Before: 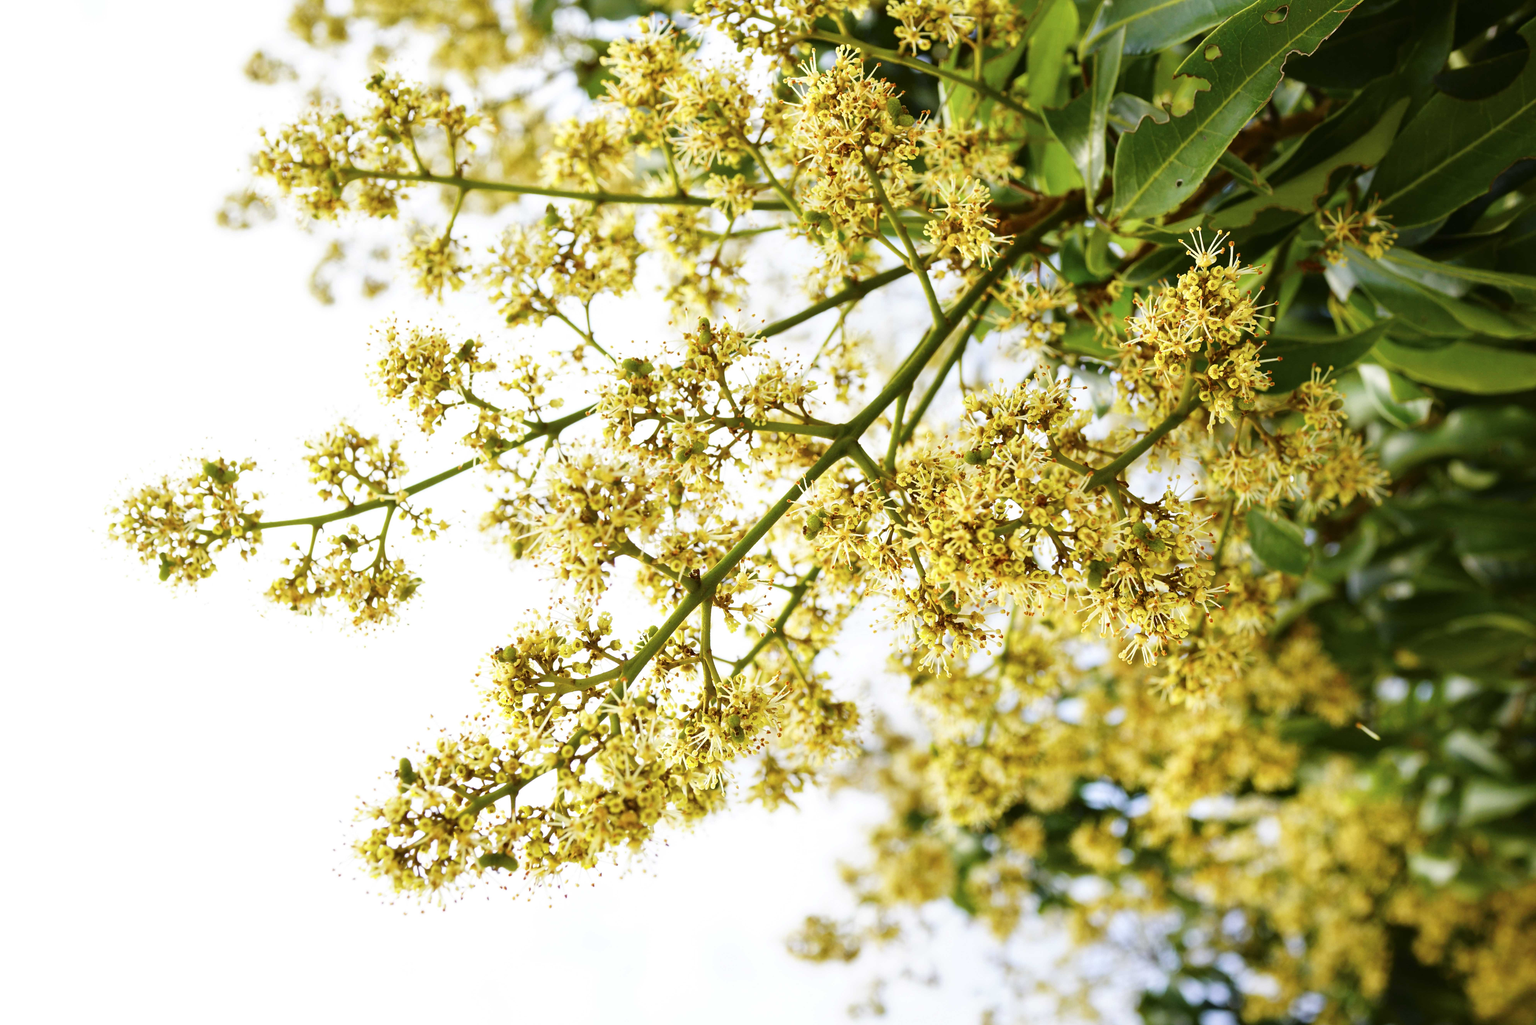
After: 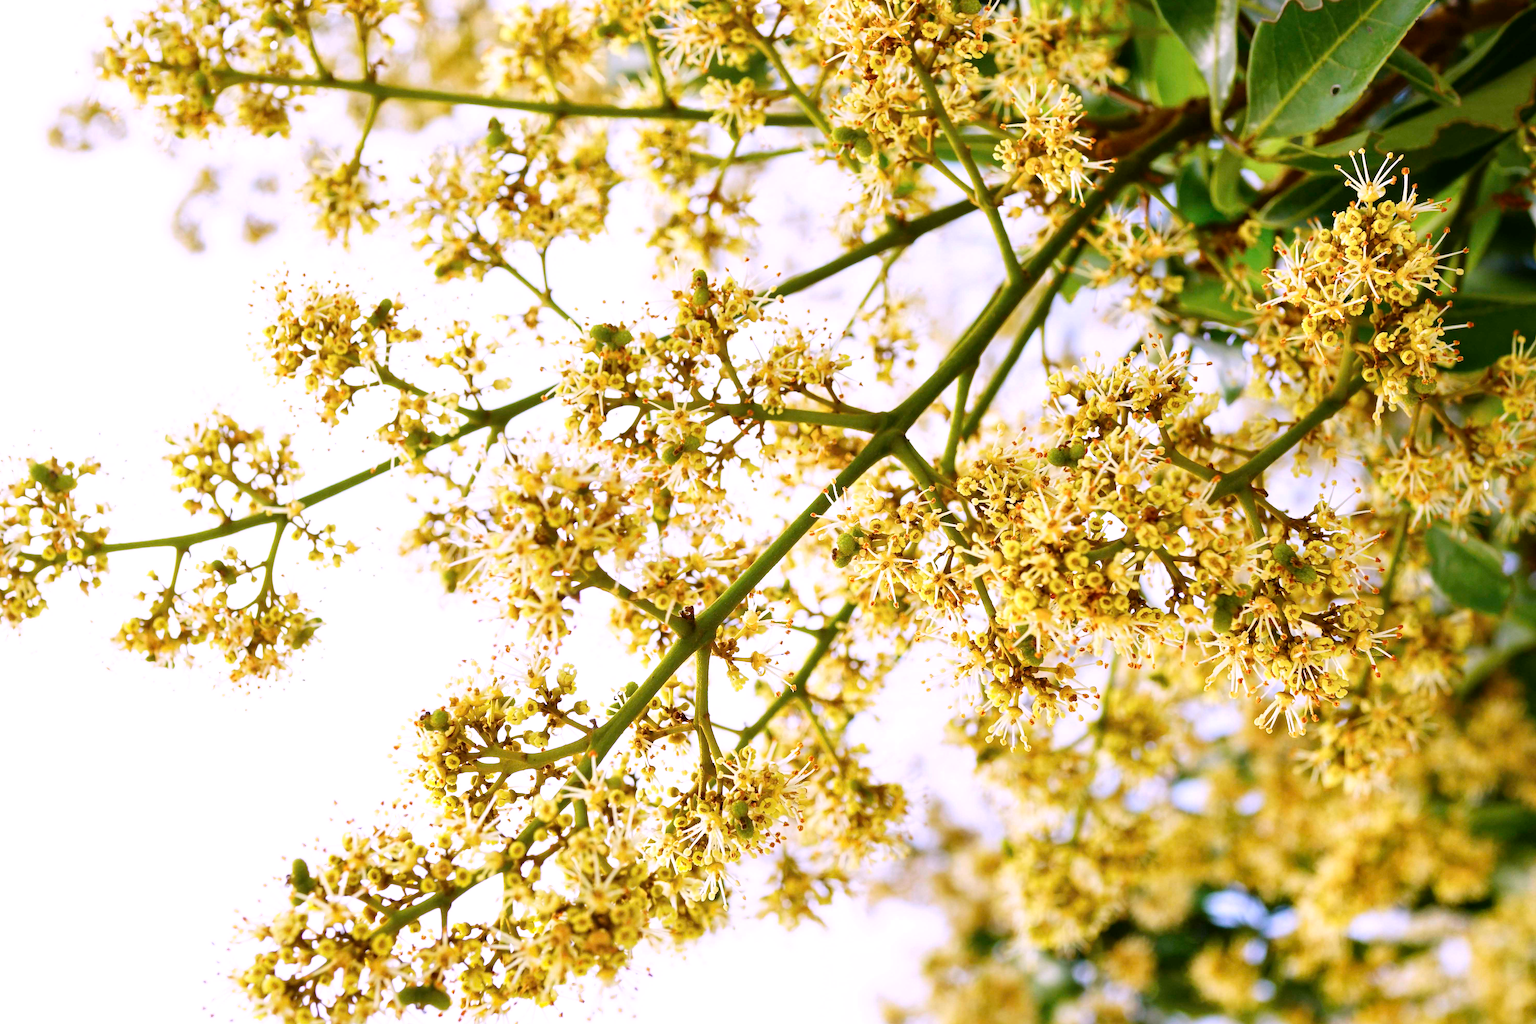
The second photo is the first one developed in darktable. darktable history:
white balance: red 1.042, blue 1.17
crop and rotate: left 11.831%, top 11.346%, right 13.429%, bottom 13.899%
